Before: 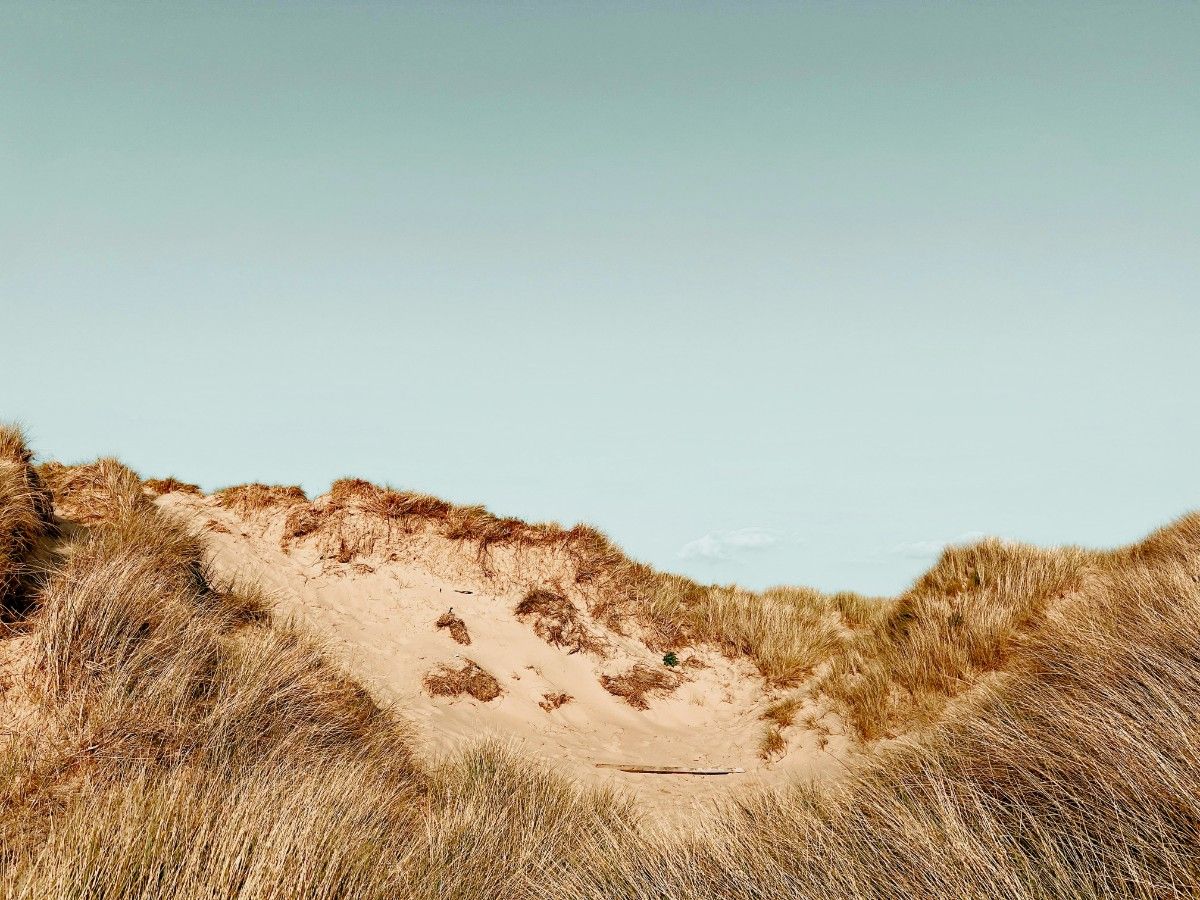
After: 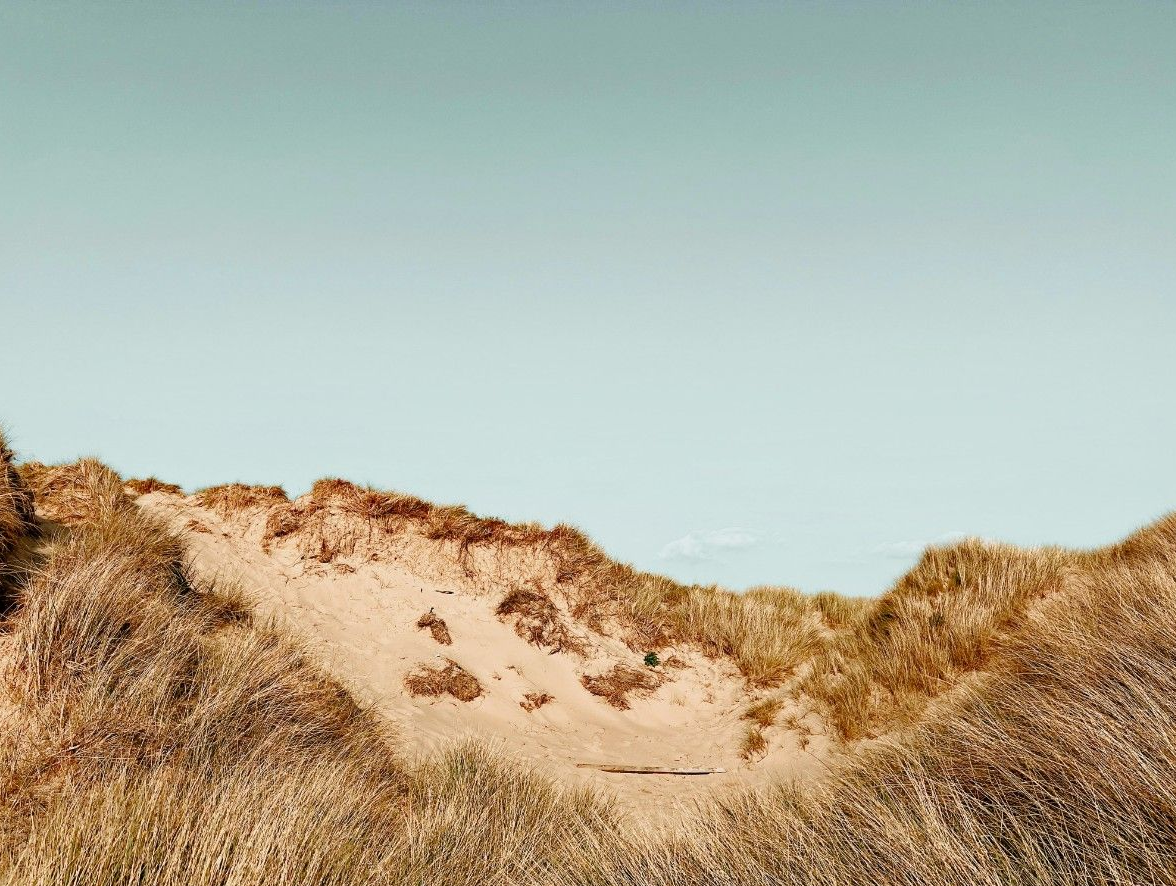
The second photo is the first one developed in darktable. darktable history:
crop: left 1.654%, right 0.287%, bottom 1.5%
